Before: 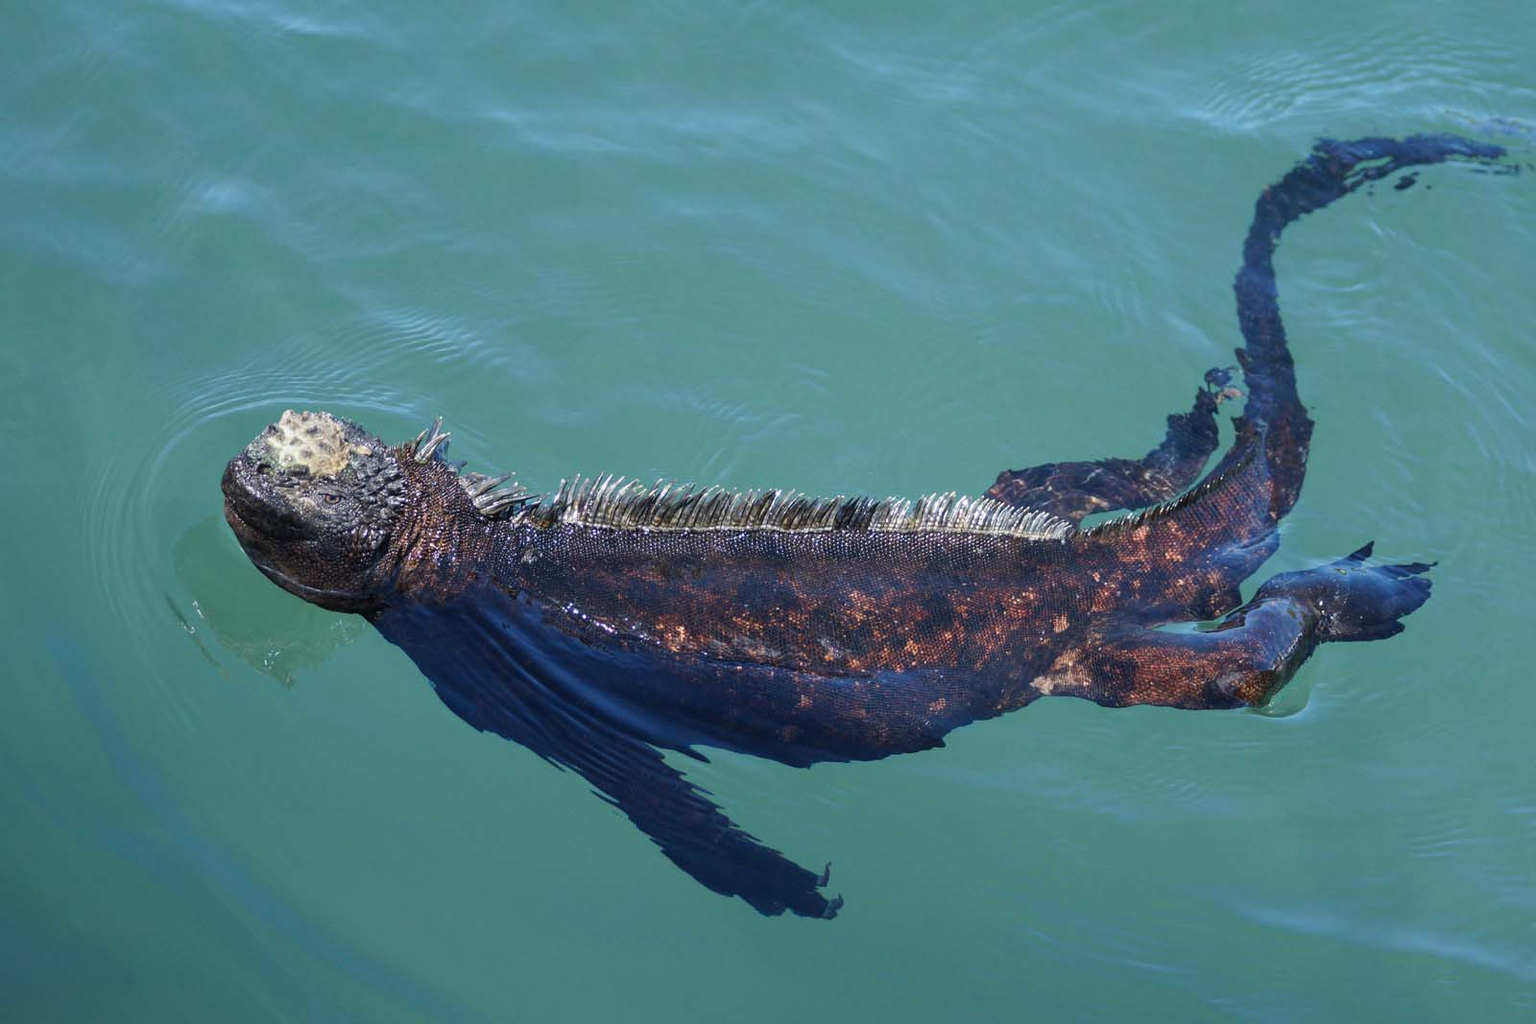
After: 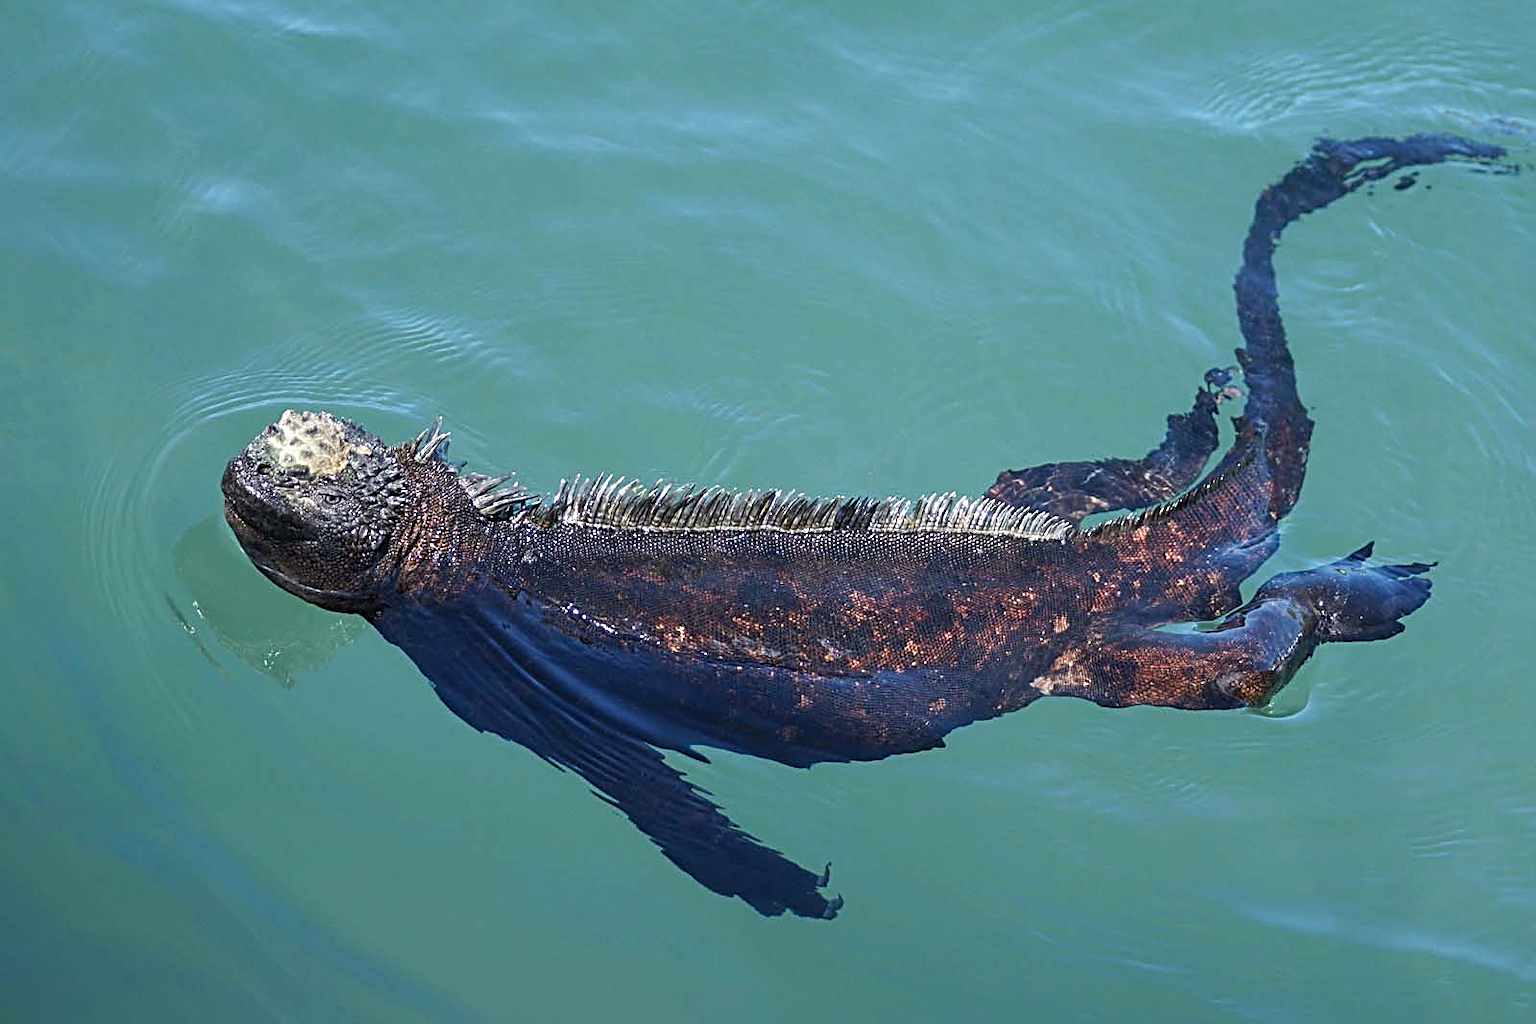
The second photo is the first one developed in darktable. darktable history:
sharpen: radius 2.813, amount 0.713
exposure: black level correction 0, exposure 0.2 EV, compensate exposure bias true, compensate highlight preservation false
